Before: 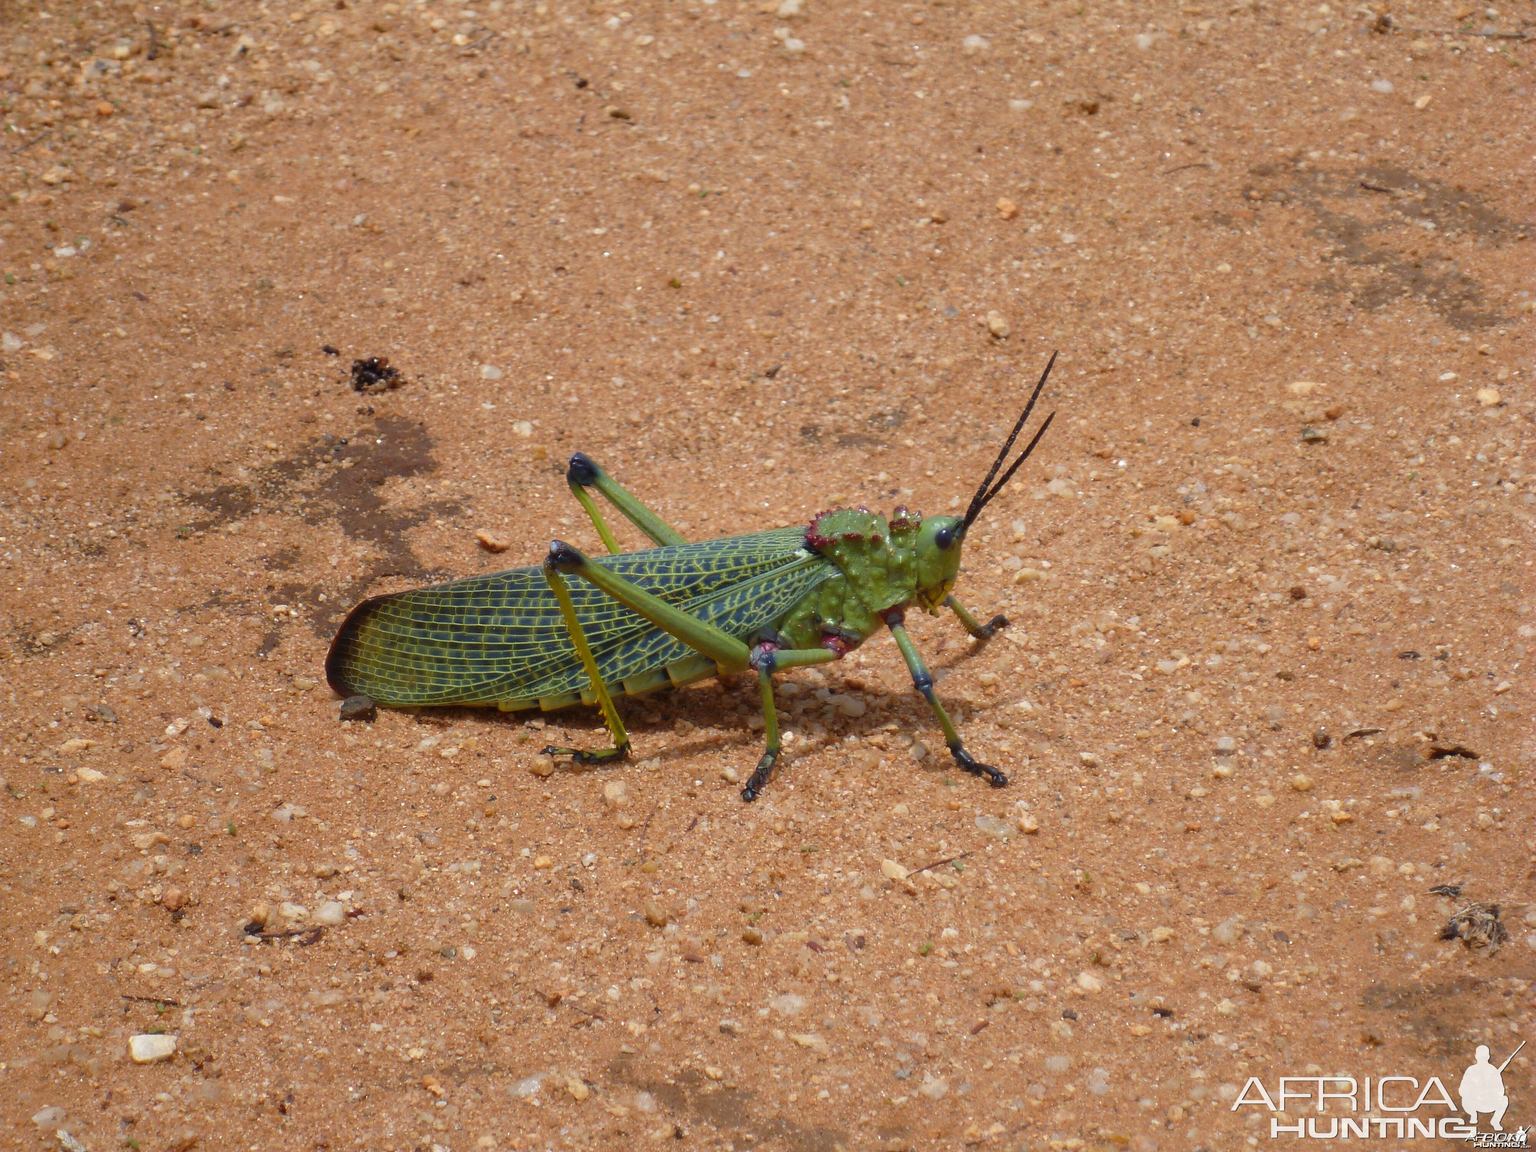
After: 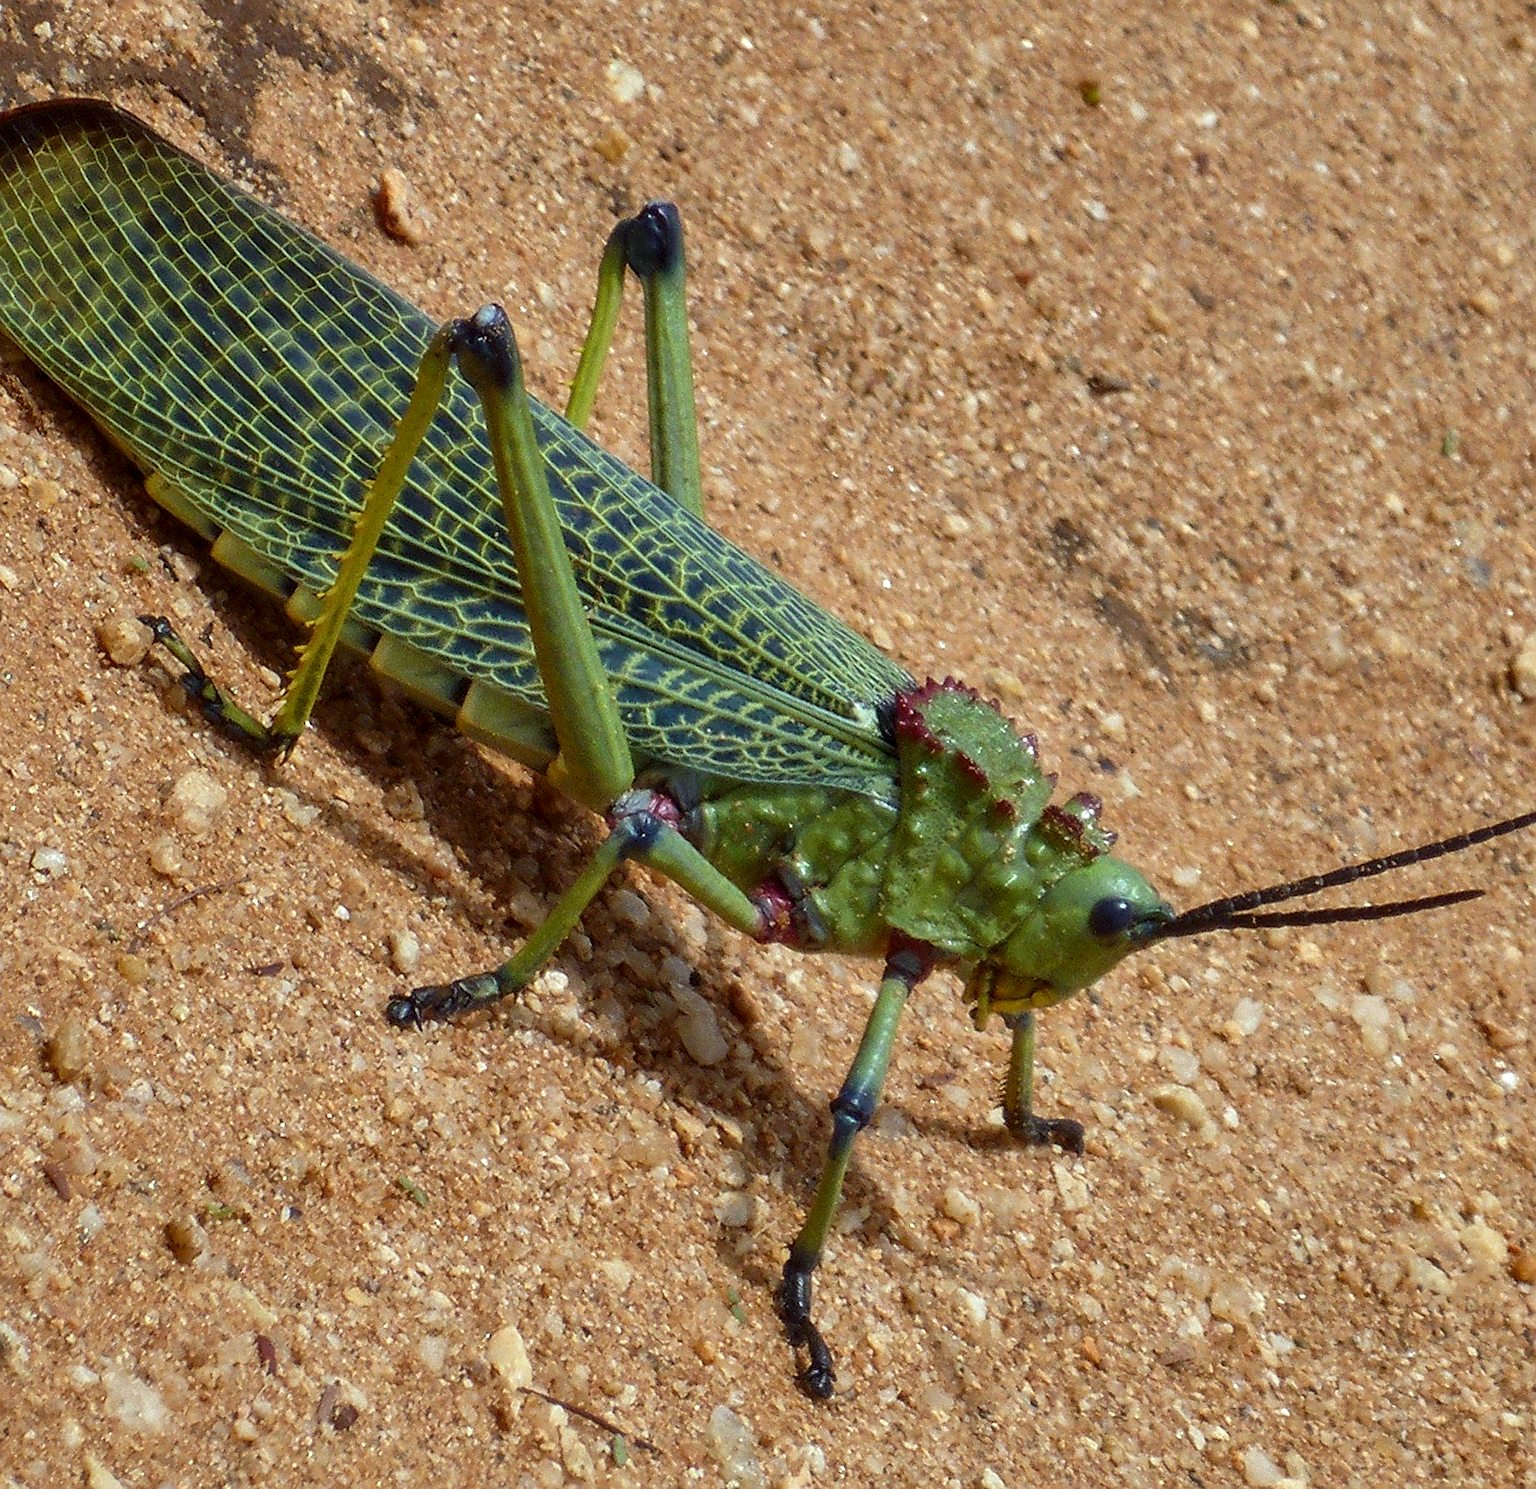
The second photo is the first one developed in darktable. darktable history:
exposure: compensate exposure bias true, compensate highlight preservation false
contrast brightness saturation: contrast 0.142
shadows and highlights: low approximation 0.01, soften with gaussian
crop and rotate: angle -45.12°, top 16.275%, right 0.994%, bottom 11.761%
sharpen: on, module defaults
local contrast: on, module defaults
tone equalizer: edges refinement/feathering 500, mask exposure compensation -1.57 EV, preserve details no
color correction: highlights a* -6.84, highlights b* 0.389
